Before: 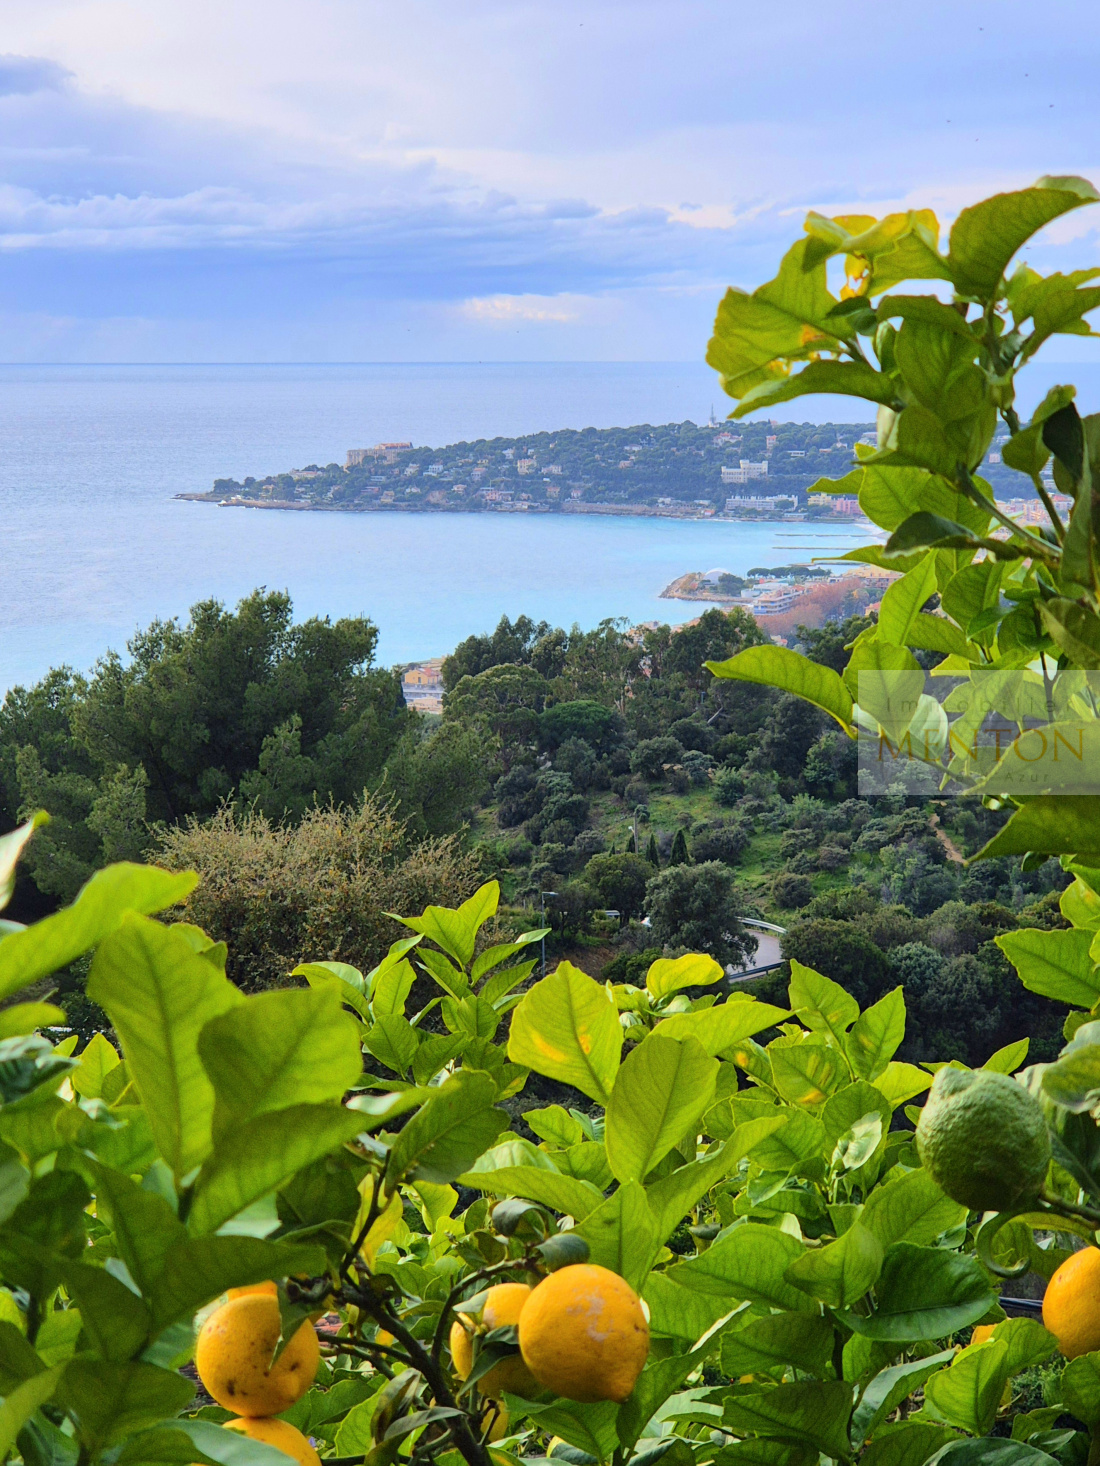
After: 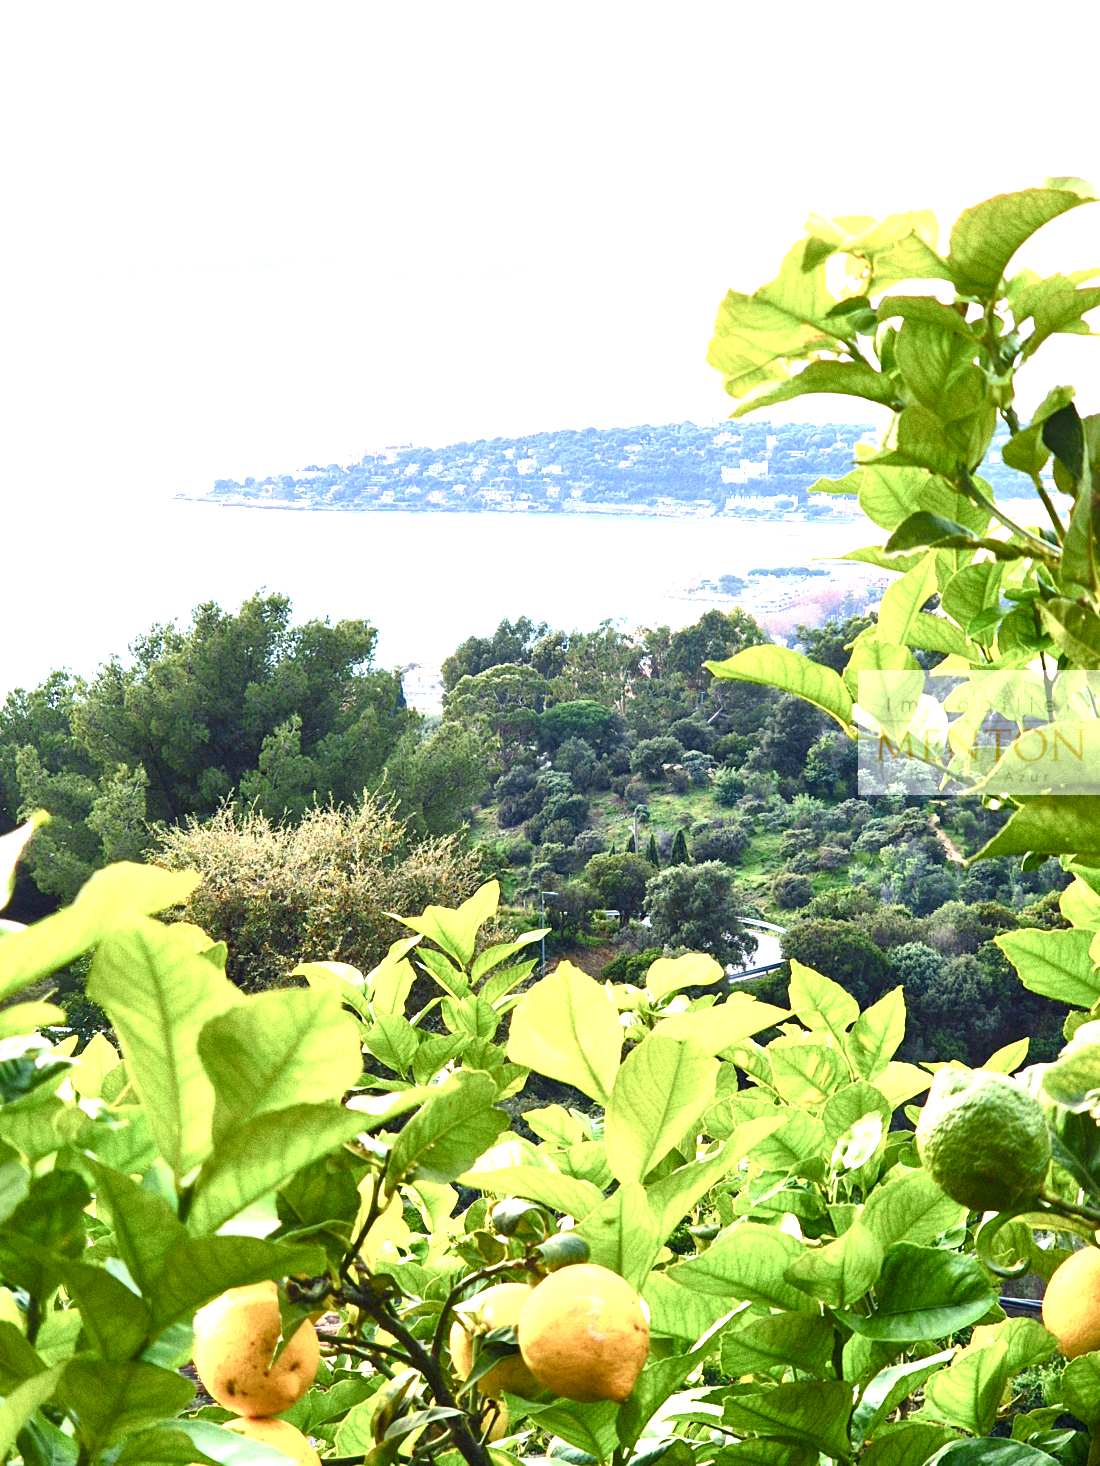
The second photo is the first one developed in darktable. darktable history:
exposure: black level correction 0, exposure 1.29 EV, compensate highlight preservation false
color balance rgb: perceptual saturation grading › global saturation 20%, perceptual saturation grading › highlights -49.174%, perceptual saturation grading › shadows 26.114%, perceptual brilliance grading › highlights 11.621%
